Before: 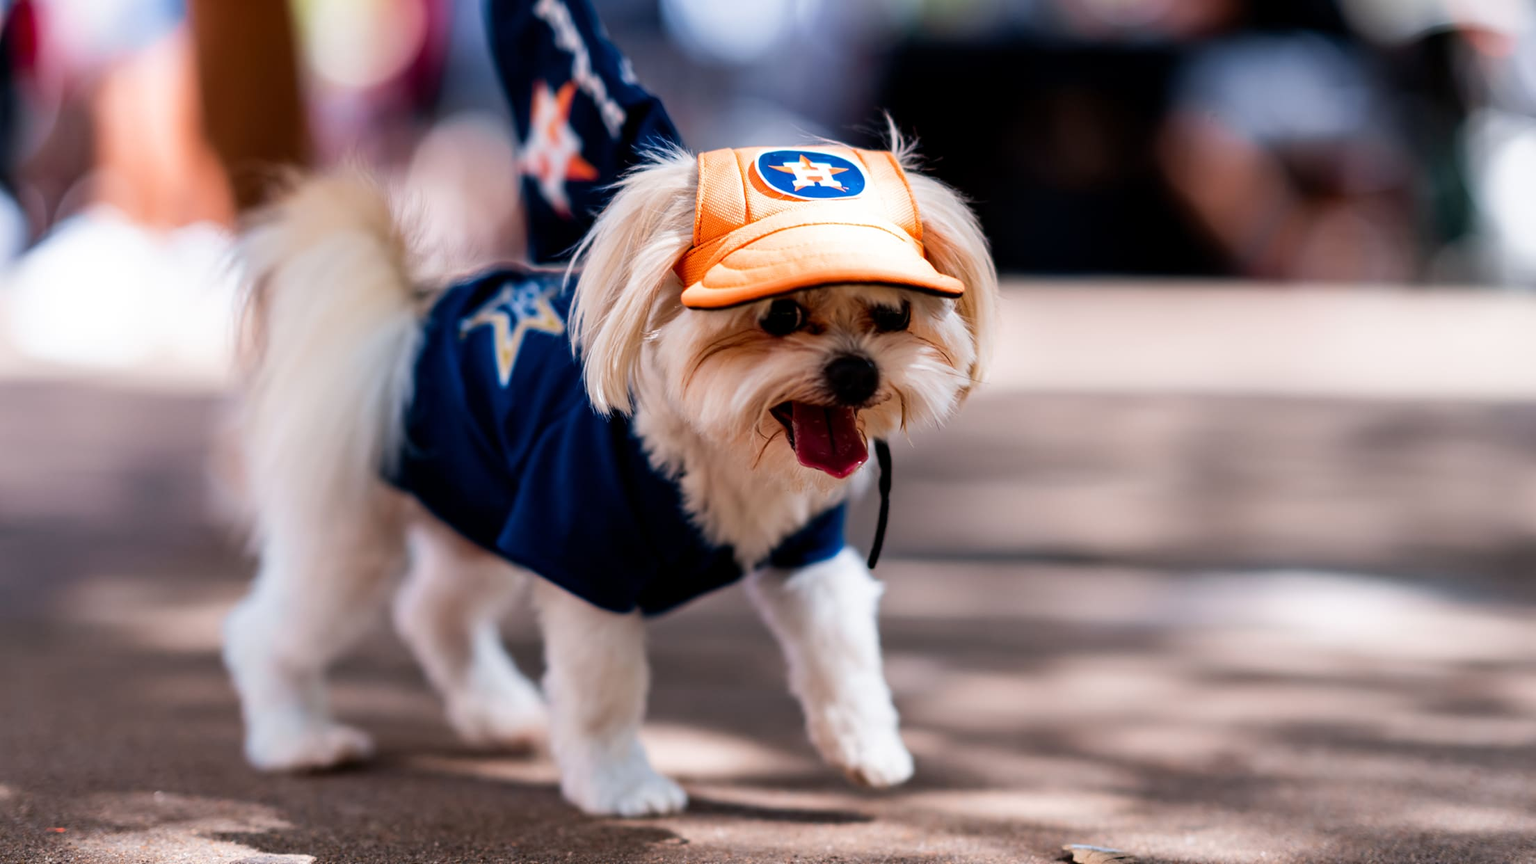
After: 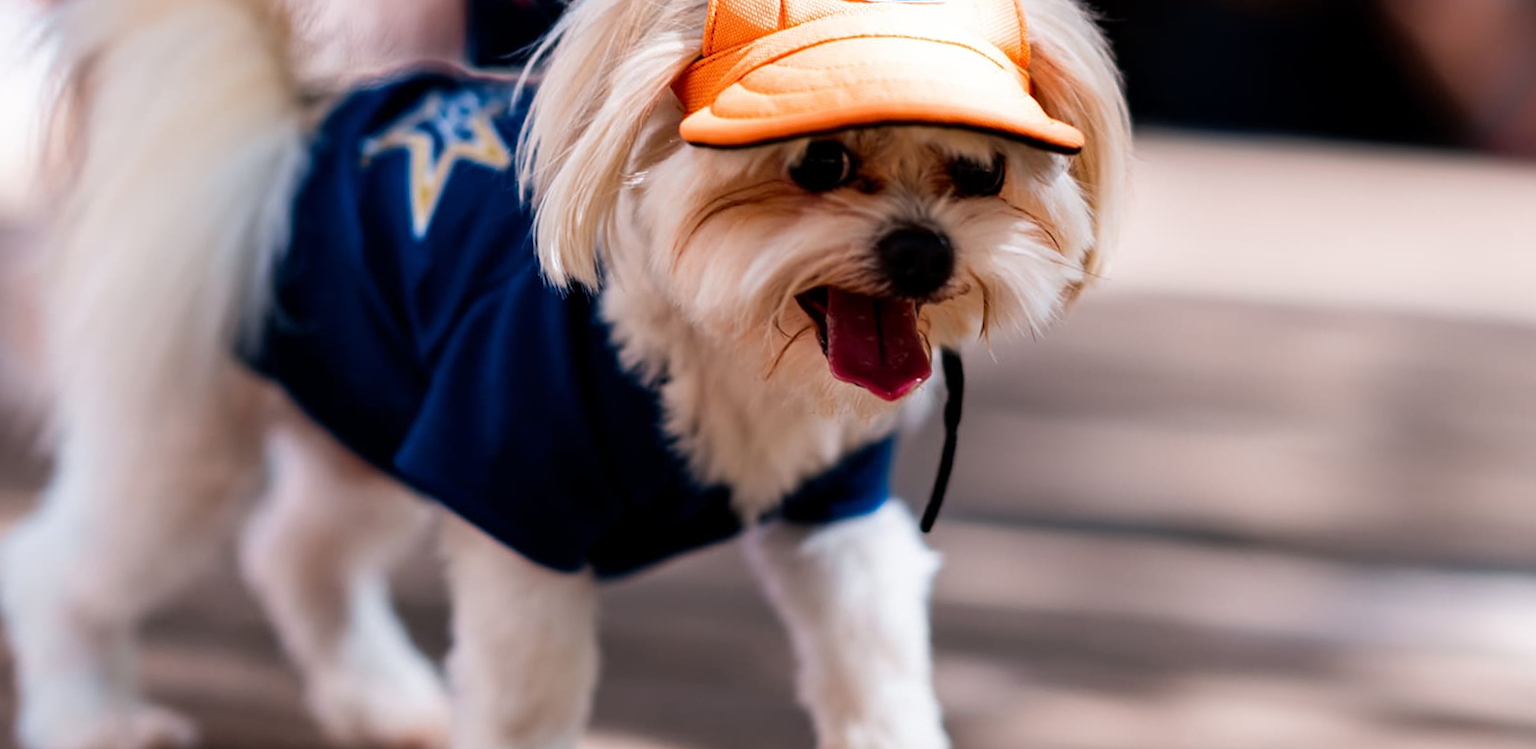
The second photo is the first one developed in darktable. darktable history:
crop and rotate: angle -3.78°, left 9.846%, top 20.452%, right 12.049%, bottom 11.782%
